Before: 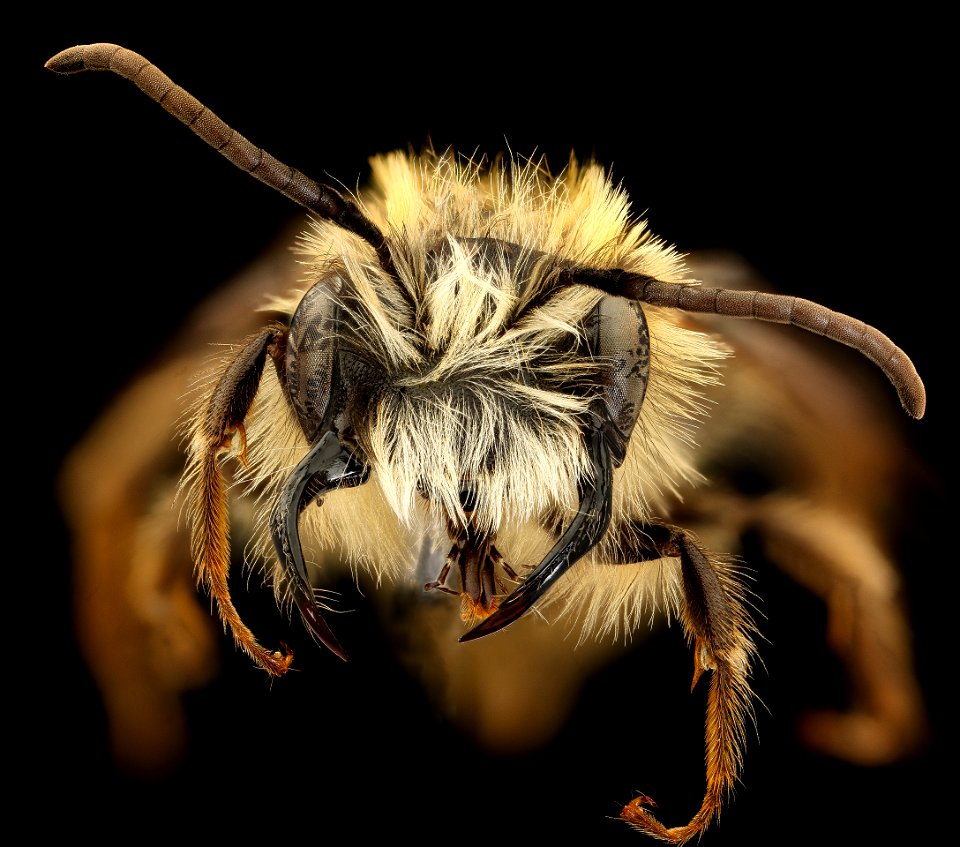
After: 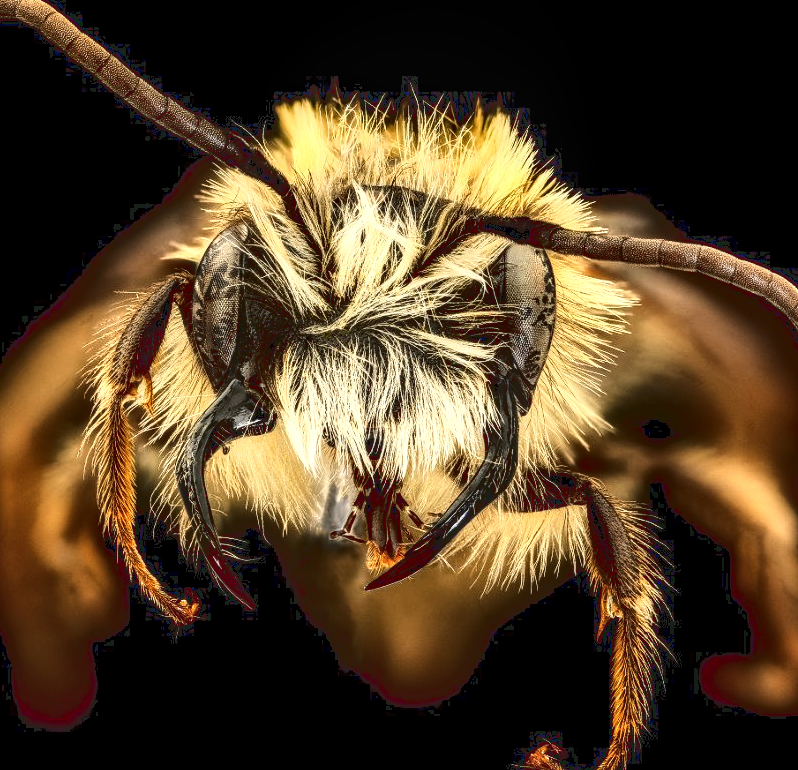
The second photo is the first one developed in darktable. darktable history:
tone curve: curves: ch0 [(0, 0) (0.003, 0.108) (0.011, 0.108) (0.025, 0.108) (0.044, 0.113) (0.069, 0.113) (0.1, 0.121) (0.136, 0.136) (0.177, 0.16) (0.224, 0.192) (0.277, 0.246) (0.335, 0.324) (0.399, 0.419) (0.468, 0.518) (0.543, 0.622) (0.623, 0.721) (0.709, 0.815) (0.801, 0.893) (0.898, 0.949) (1, 1)], color space Lab, linked channels, preserve colors none
crop: left 9.816%, top 6.235%, right 6.984%, bottom 2.267%
local contrast: detail 150%
